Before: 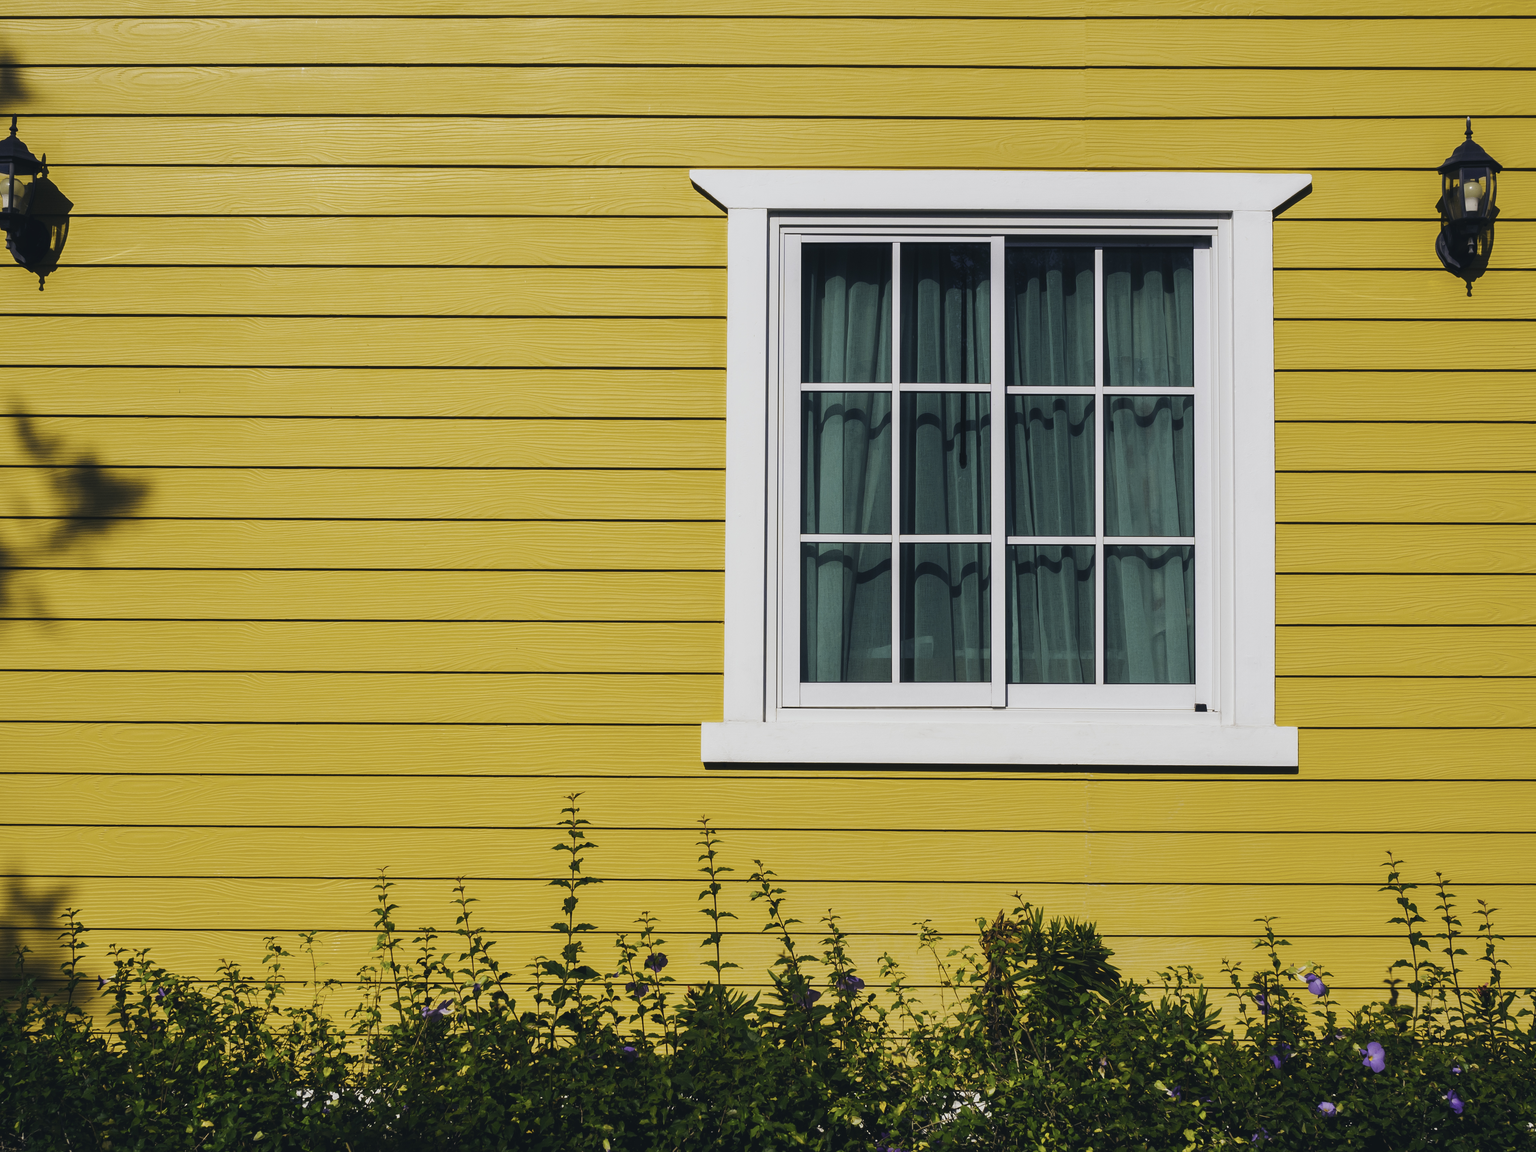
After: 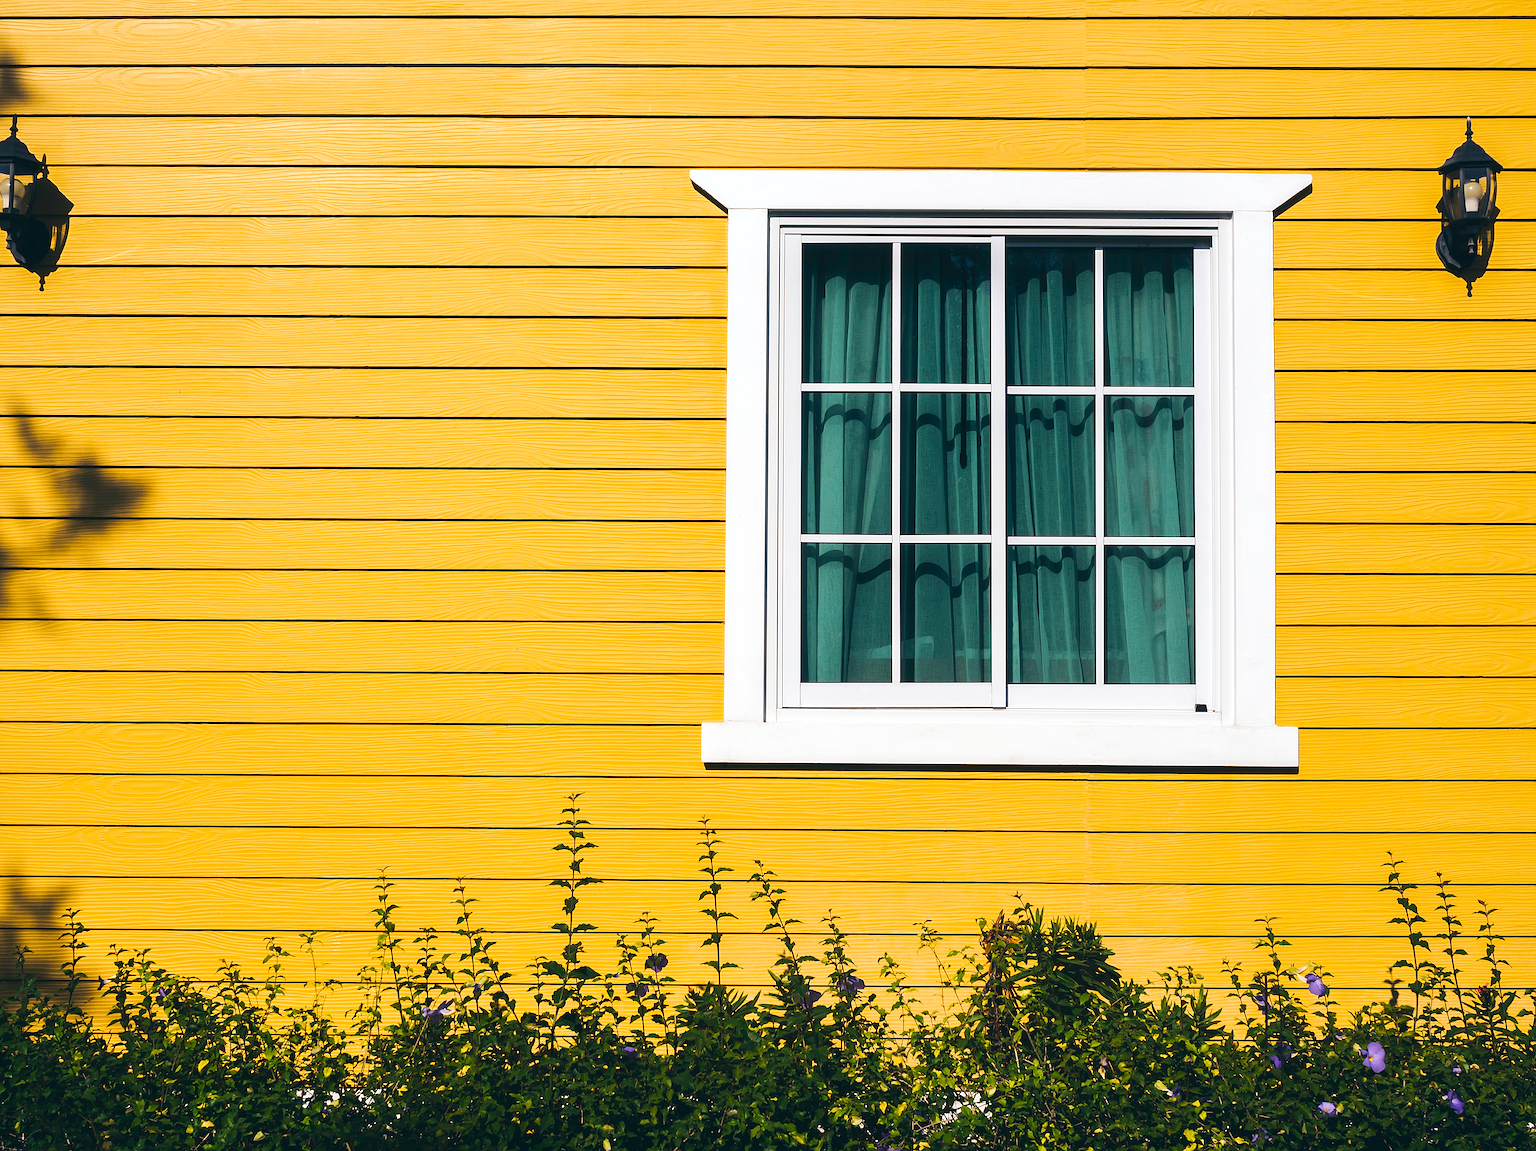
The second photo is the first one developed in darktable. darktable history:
sharpen: on, module defaults
tone equalizer: -8 EV -0.449 EV, -7 EV -0.383 EV, -6 EV -0.354 EV, -5 EV -0.235 EV, -3 EV 0.234 EV, -2 EV 0.324 EV, -1 EV 0.415 EV, +0 EV 0.427 EV, edges refinement/feathering 500, mask exposure compensation -1.57 EV, preserve details no
